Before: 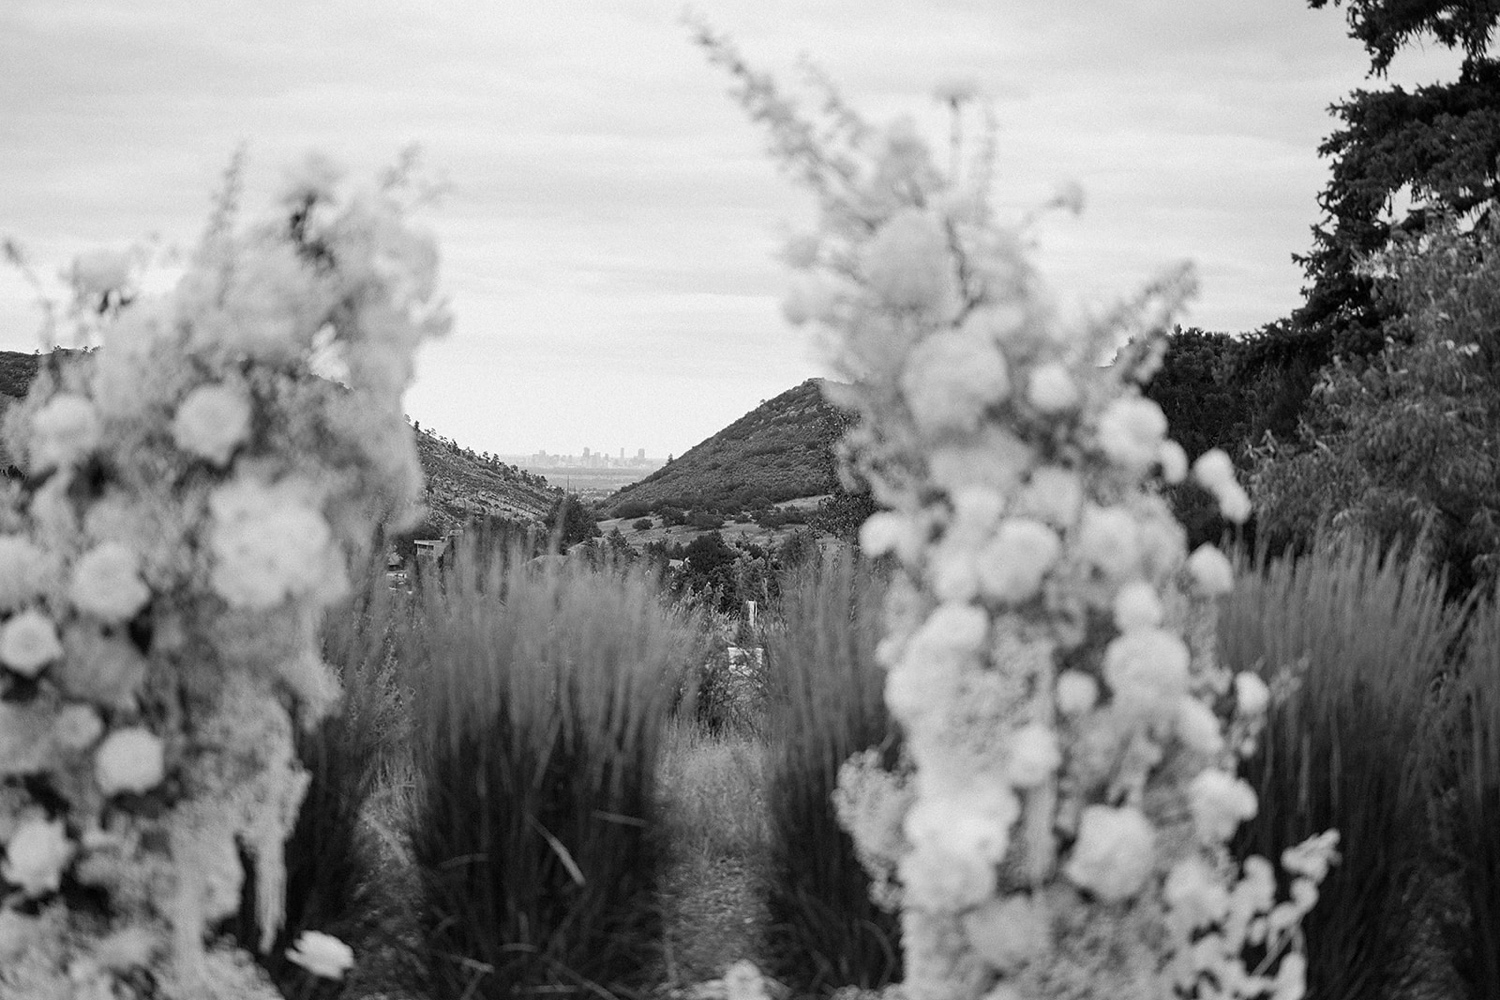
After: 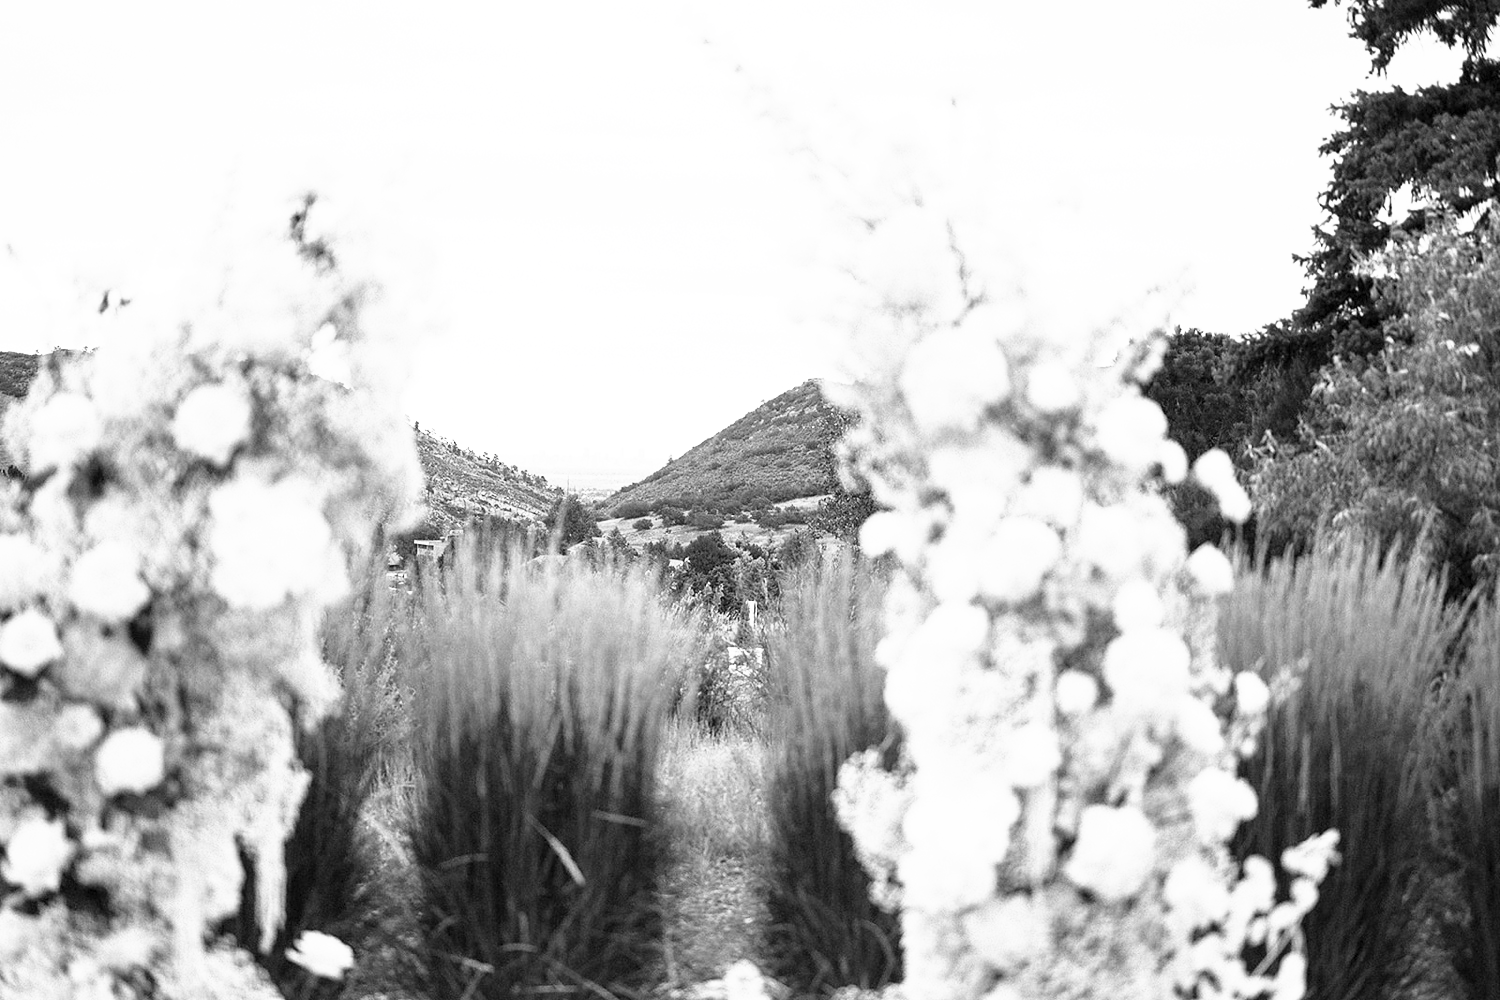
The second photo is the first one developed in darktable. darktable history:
base curve: curves: ch0 [(0, 0) (0.495, 0.917) (1, 1)], preserve colors none
tone curve: curves: ch0 [(0, 0) (0.389, 0.458) (0.745, 0.82) (0.849, 0.917) (0.919, 0.969) (1, 1)]; ch1 [(0, 0) (0.437, 0.404) (0.5, 0.5) (0.529, 0.55) (0.58, 0.6) (0.616, 0.649) (1, 1)]; ch2 [(0, 0) (0.442, 0.428) (0.5, 0.5) (0.525, 0.543) (0.585, 0.62) (1, 1)], color space Lab, independent channels, preserve colors none
